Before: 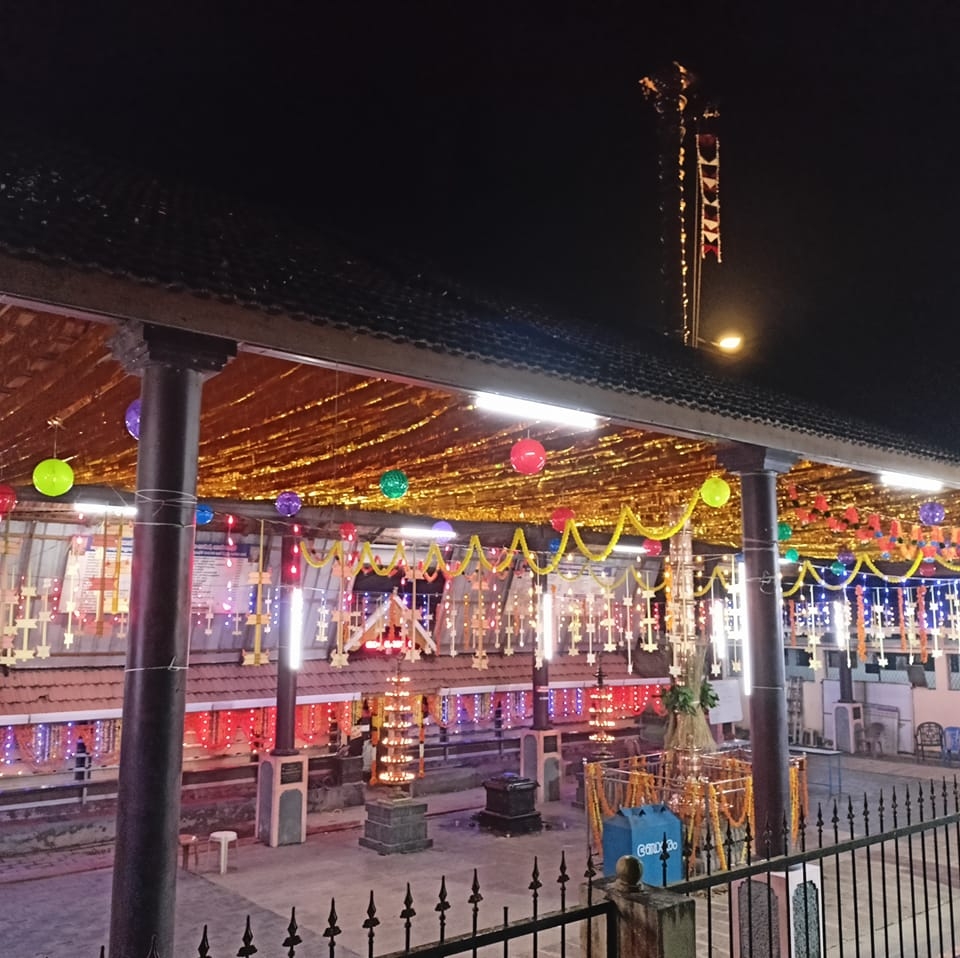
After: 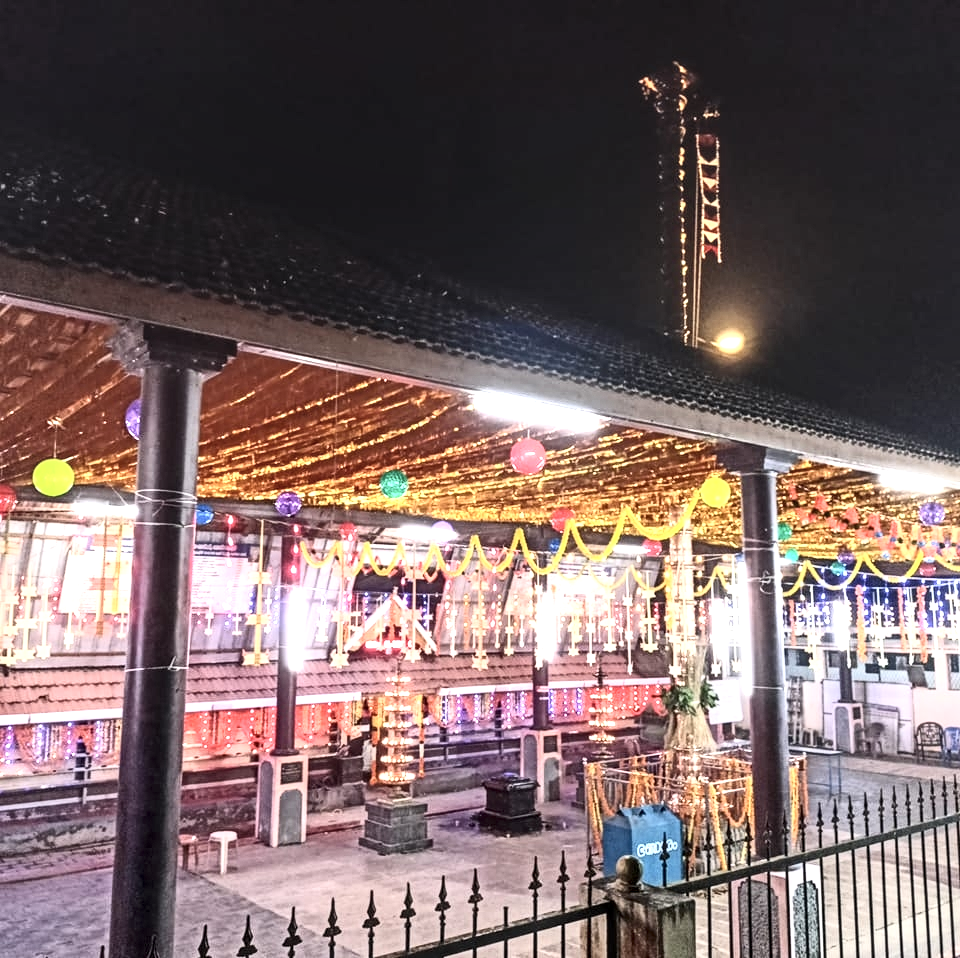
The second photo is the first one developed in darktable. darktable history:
contrast brightness saturation: contrast 0.387, brightness 0.519
local contrast: highlights 60%, shadows 62%, detail 160%
